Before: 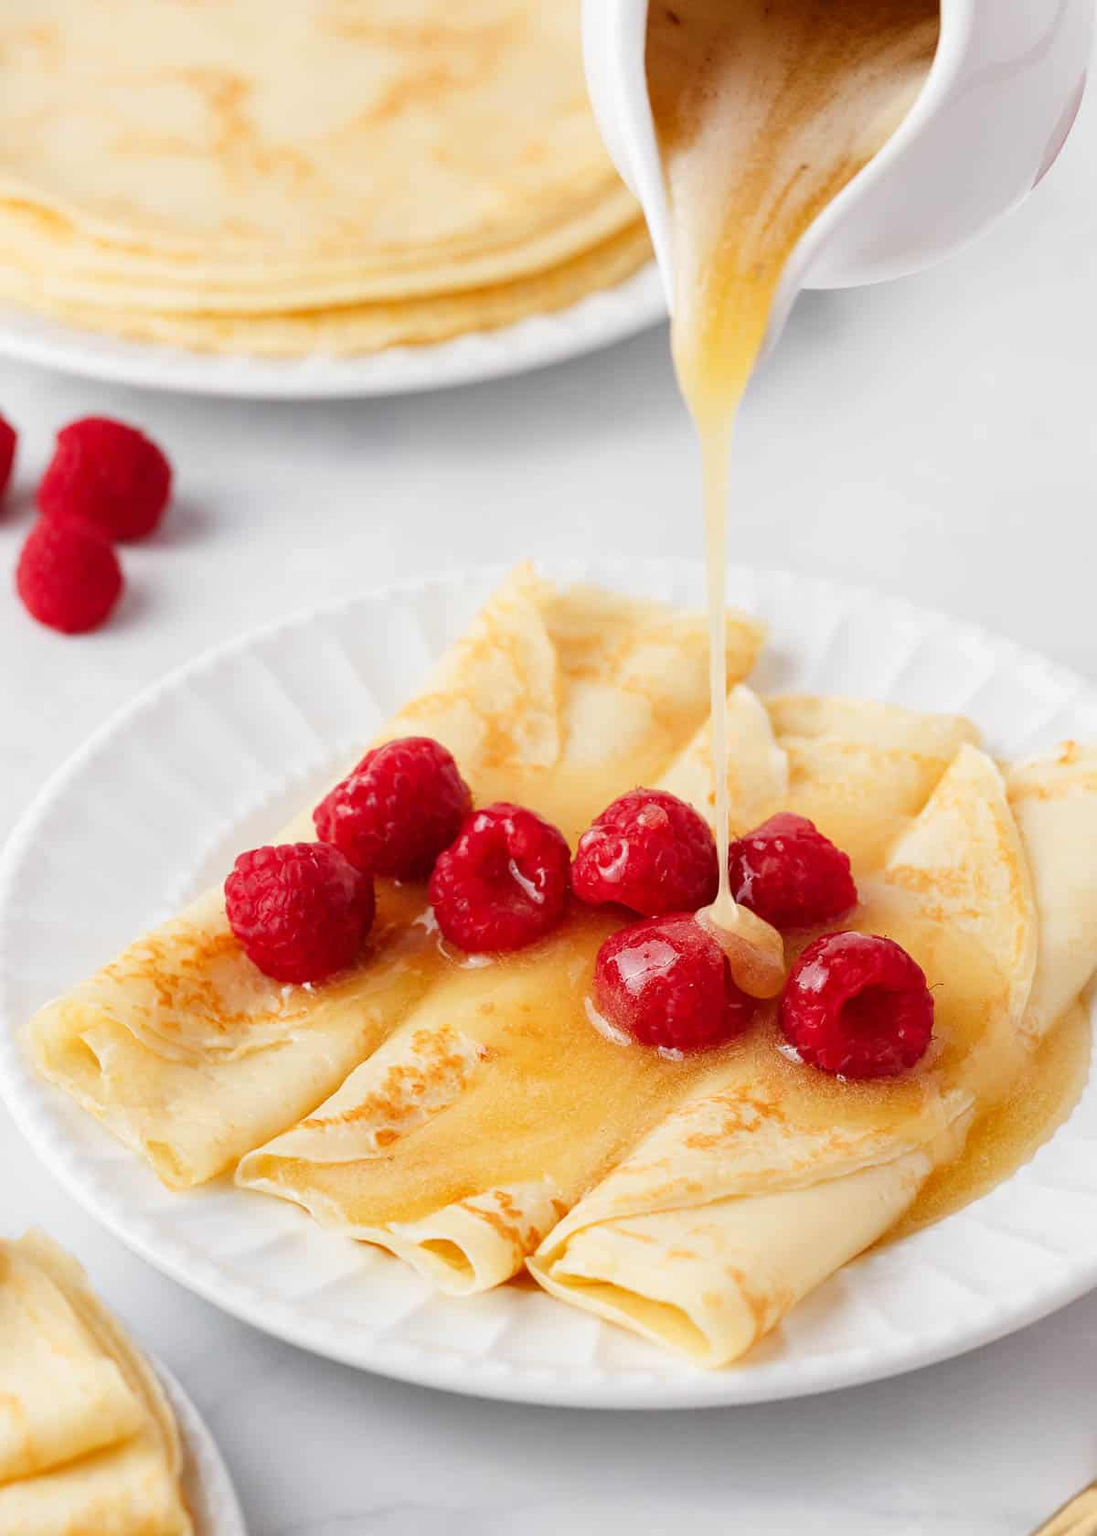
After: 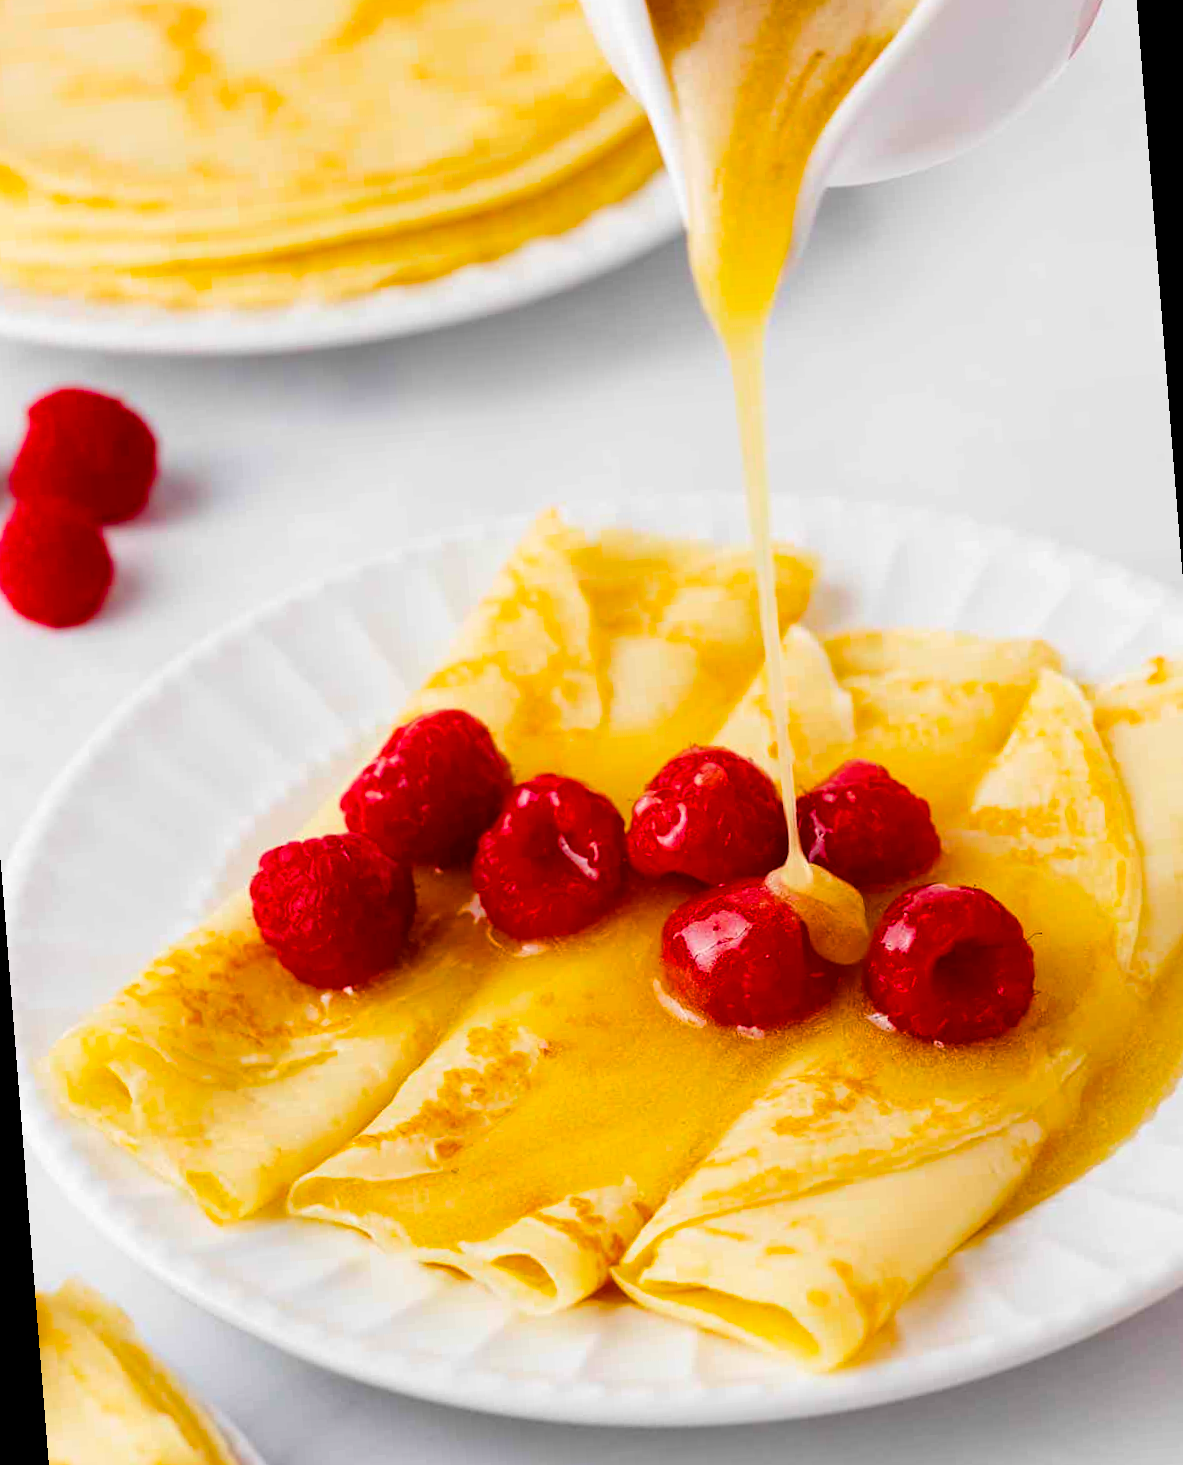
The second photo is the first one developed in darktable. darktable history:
color balance rgb: linear chroma grading › global chroma 25%, perceptual saturation grading › global saturation 50%
rotate and perspective: rotation -4.57°, crop left 0.054, crop right 0.944, crop top 0.087, crop bottom 0.914
contrast brightness saturation: saturation -0.05
